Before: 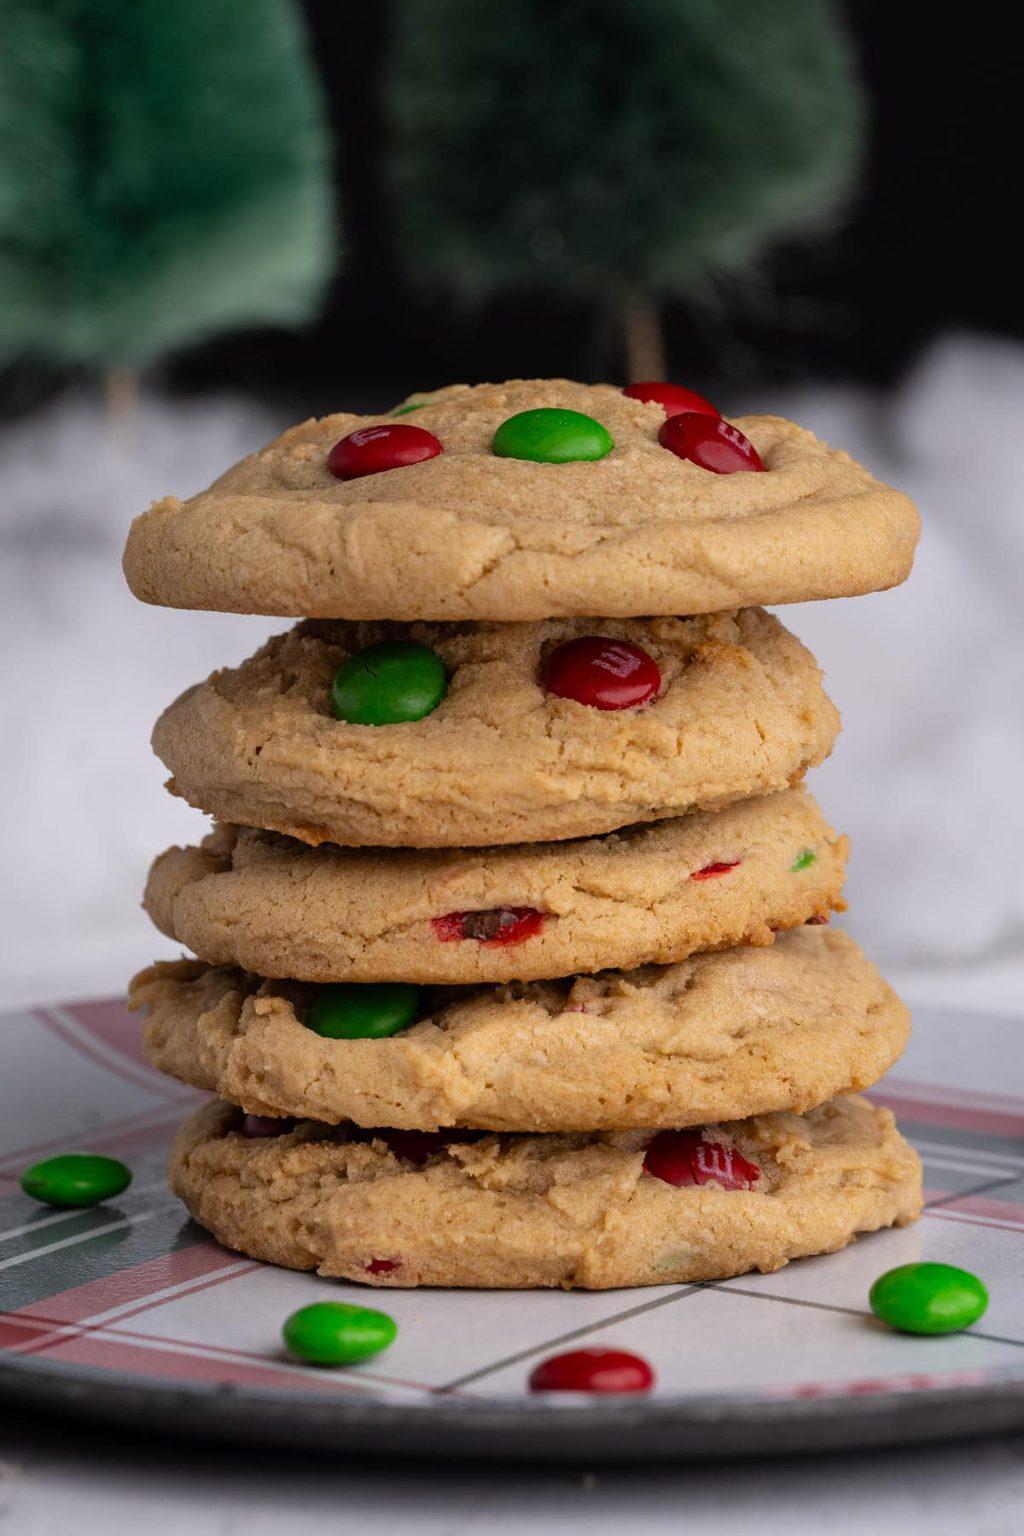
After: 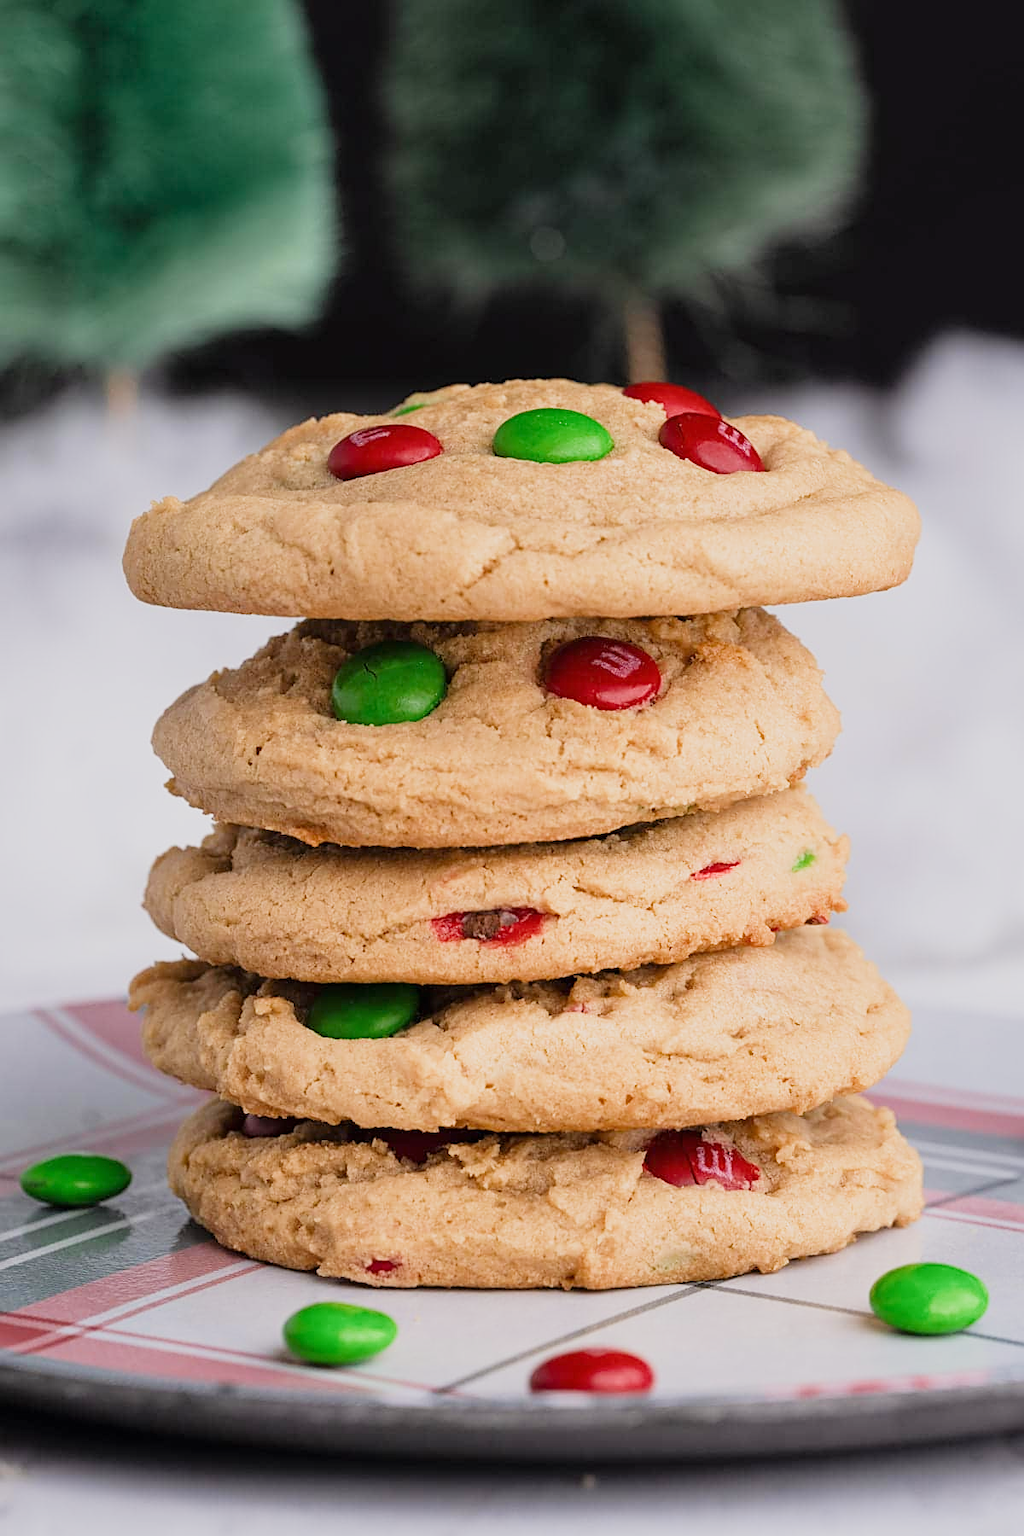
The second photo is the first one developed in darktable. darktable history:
sharpen: on, module defaults
filmic rgb: black relative exposure -13.02 EV, white relative exposure 4.03 EV, target white luminance 85.072%, hardness 6.3, latitude 41.8%, contrast 0.853, shadows ↔ highlights balance 9.01%, color science v5 (2021), iterations of high-quality reconstruction 0, contrast in shadows safe, contrast in highlights safe
exposure: black level correction 0, exposure 1.185 EV, compensate highlight preservation false
